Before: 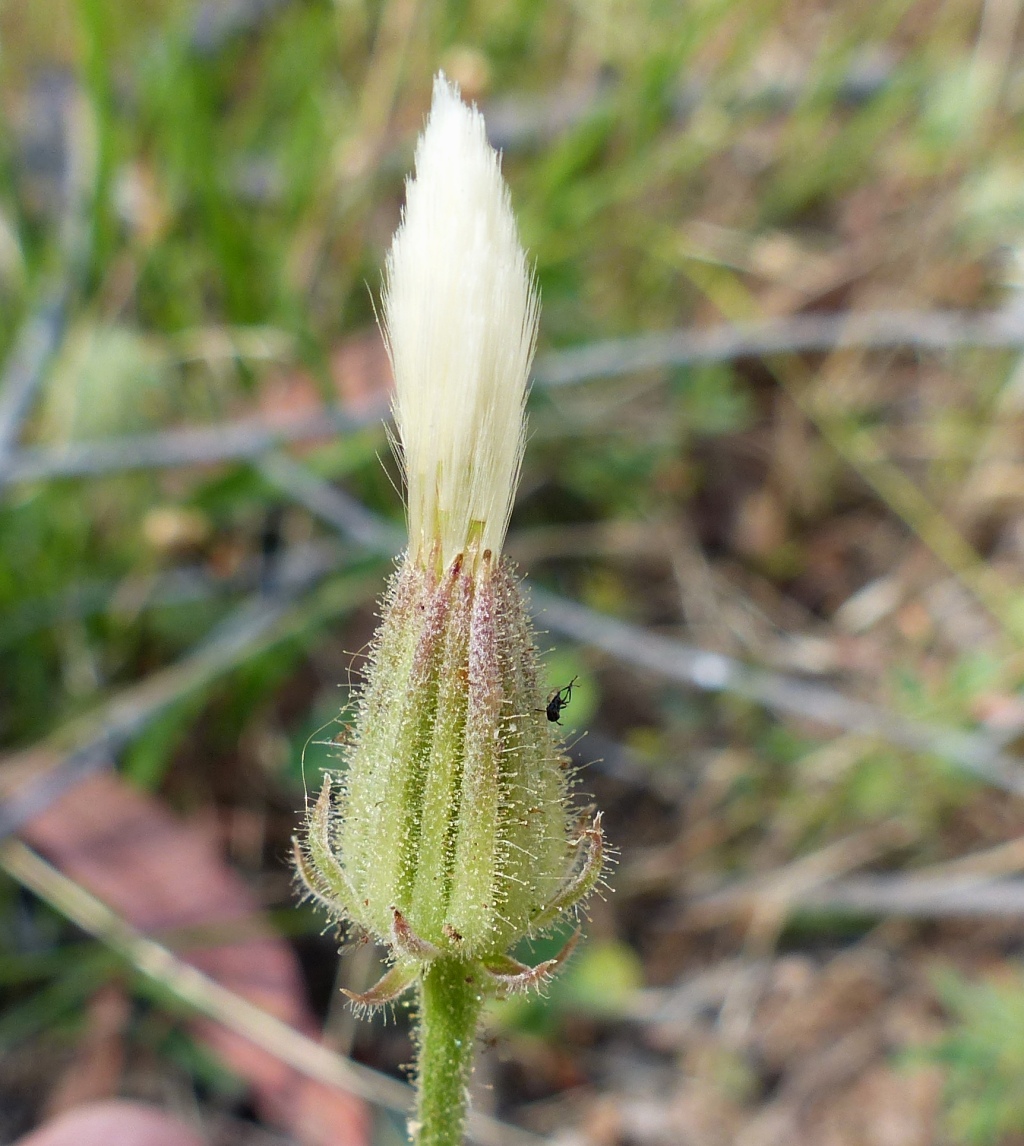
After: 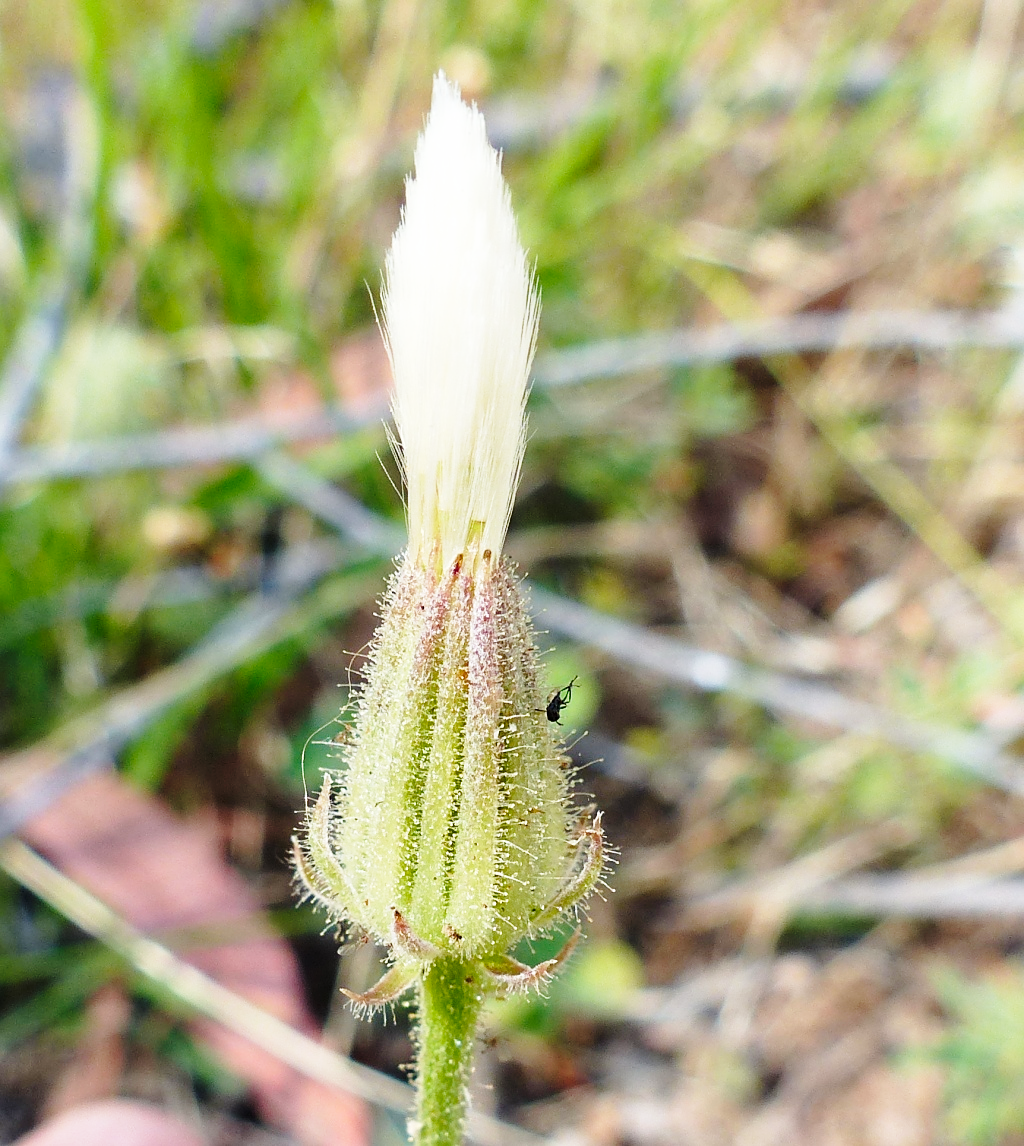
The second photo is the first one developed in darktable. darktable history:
base curve: curves: ch0 [(0, 0) (0.028, 0.03) (0.121, 0.232) (0.46, 0.748) (0.859, 0.968) (1, 1)], preserve colors none
sharpen: amount 0.208
